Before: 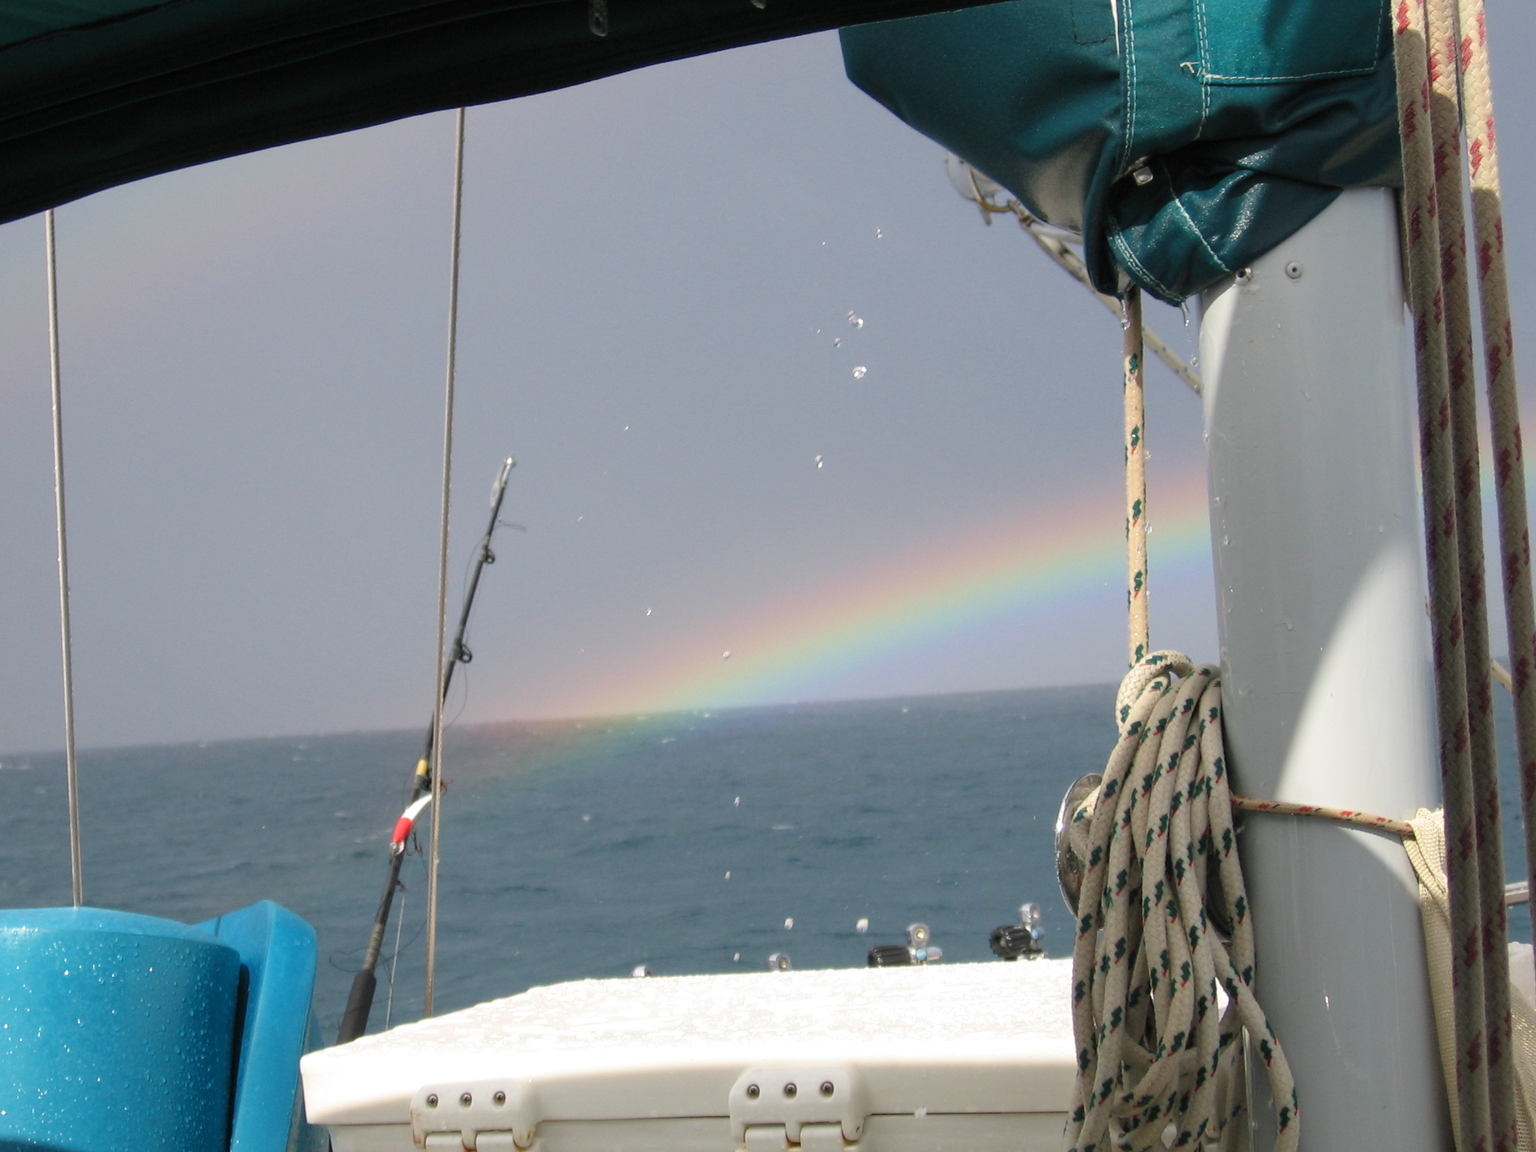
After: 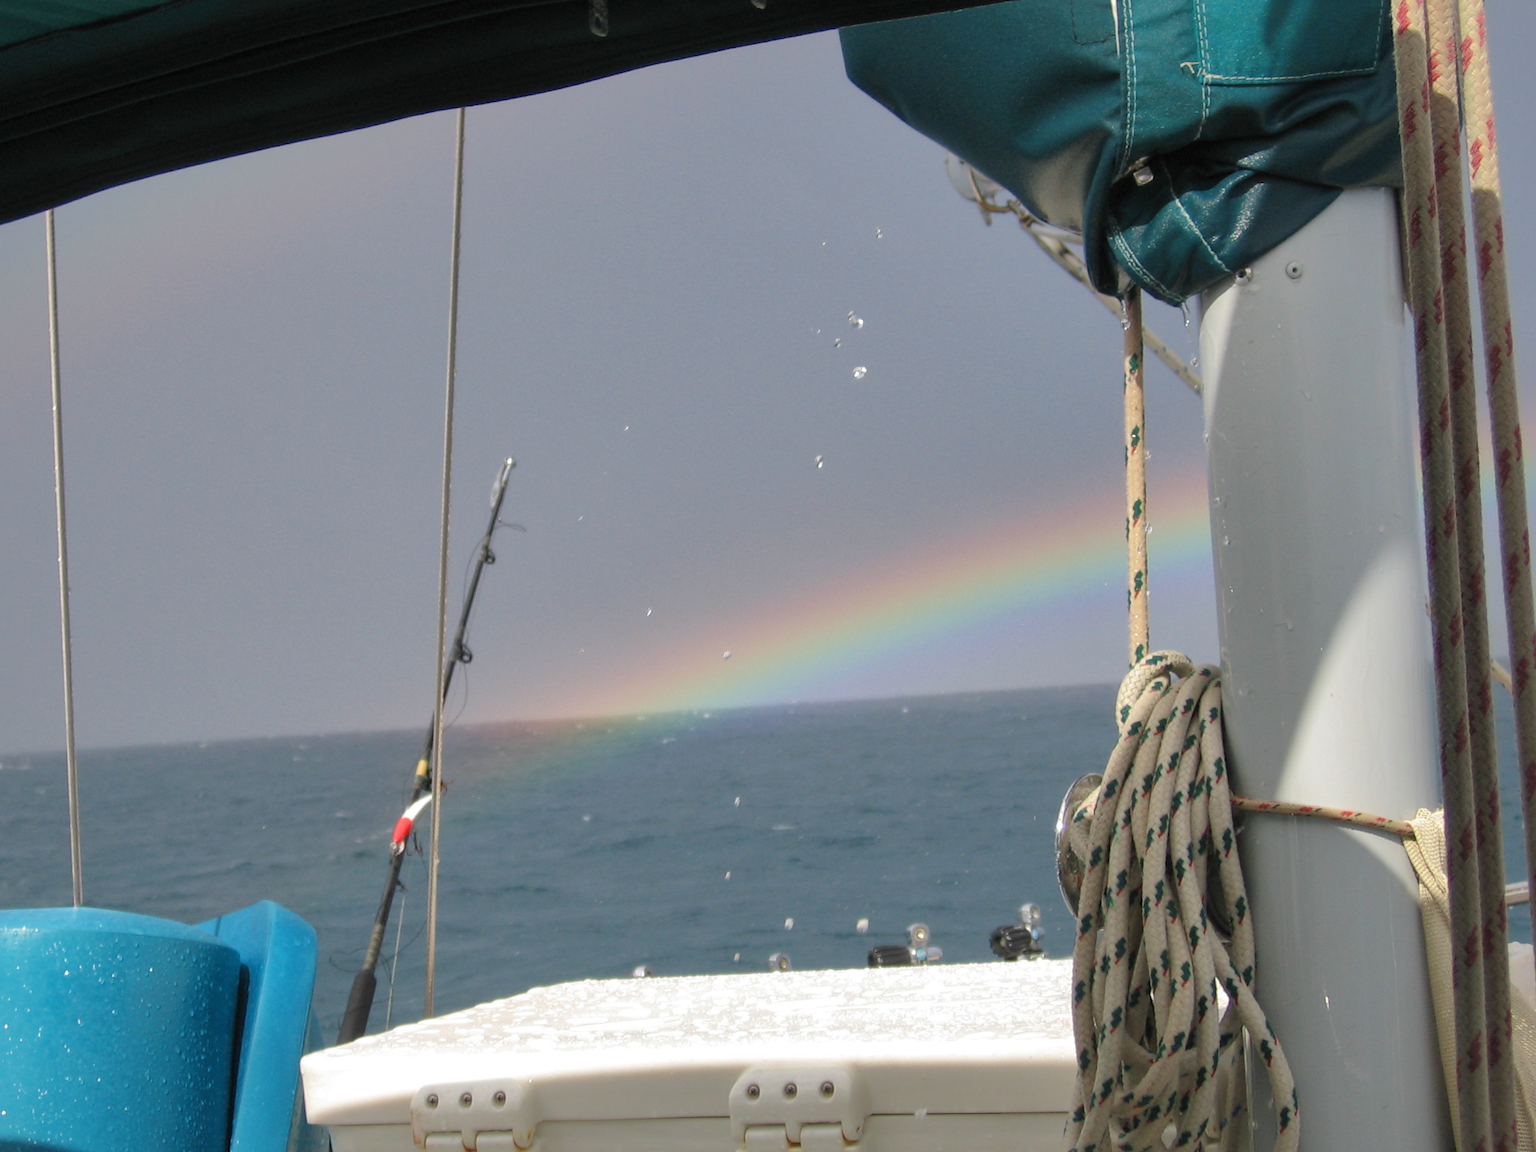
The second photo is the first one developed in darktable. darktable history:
shadows and highlights: shadows 39.73, highlights -59.81
